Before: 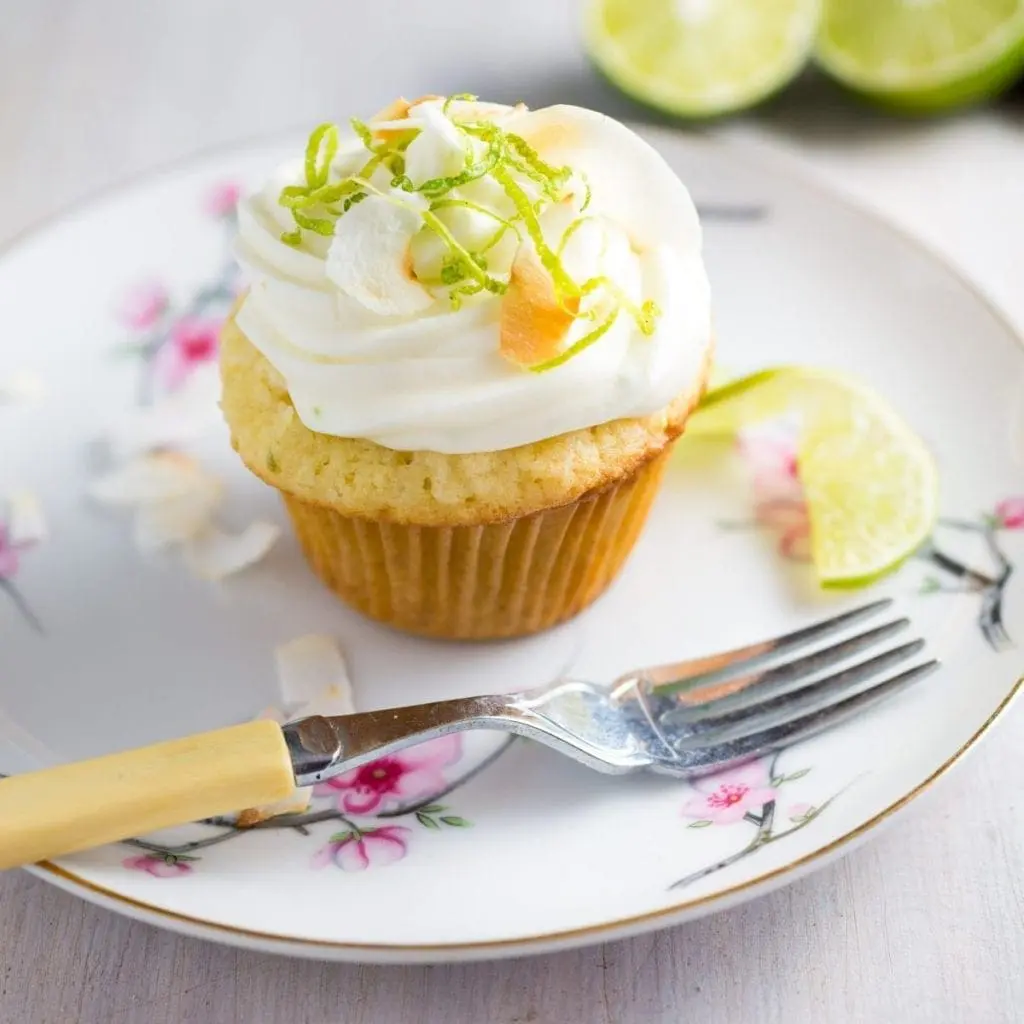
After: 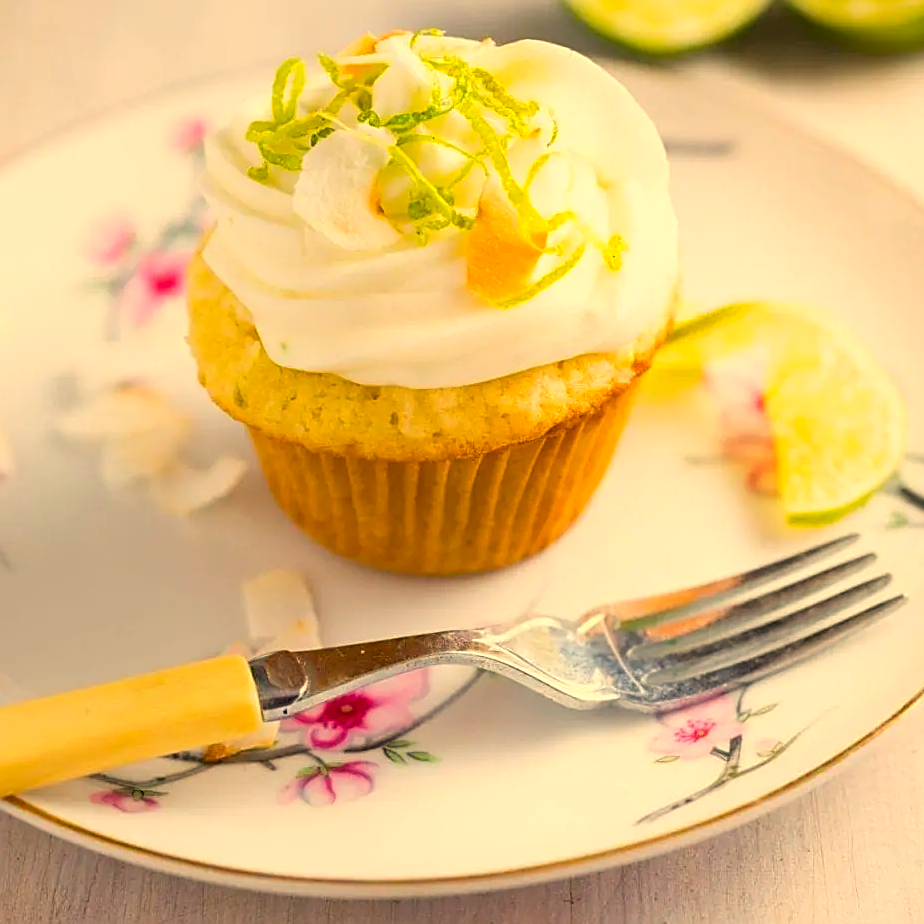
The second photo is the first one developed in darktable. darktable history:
color balance rgb: perceptual saturation grading › global saturation 20%, global vibrance 20%
crop: left 3.305%, top 6.436%, right 6.389%, bottom 3.258%
sharpen: on, module defaults
white balance: red 1.138, green 0.996, blue 0.812
